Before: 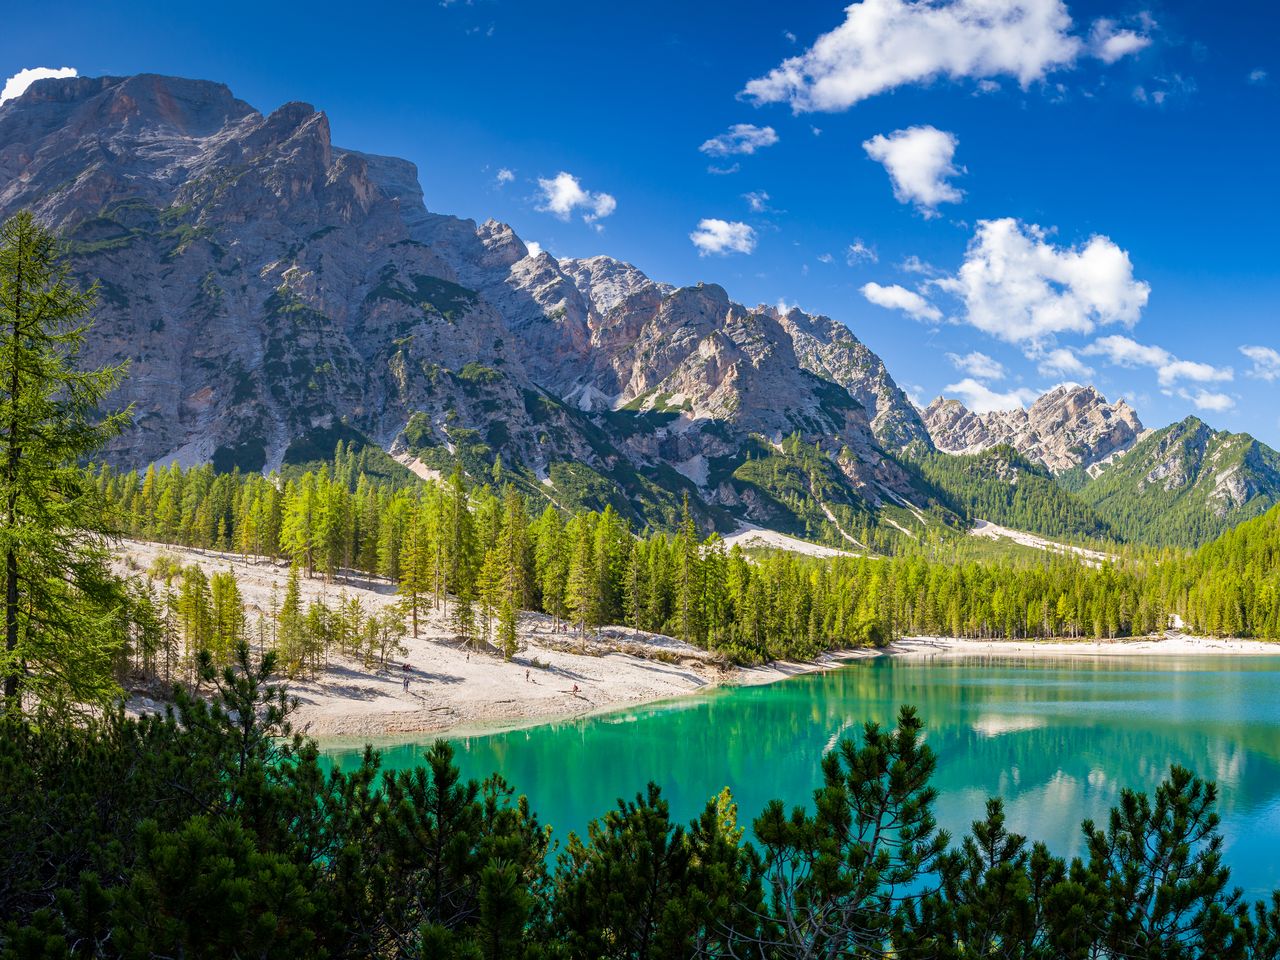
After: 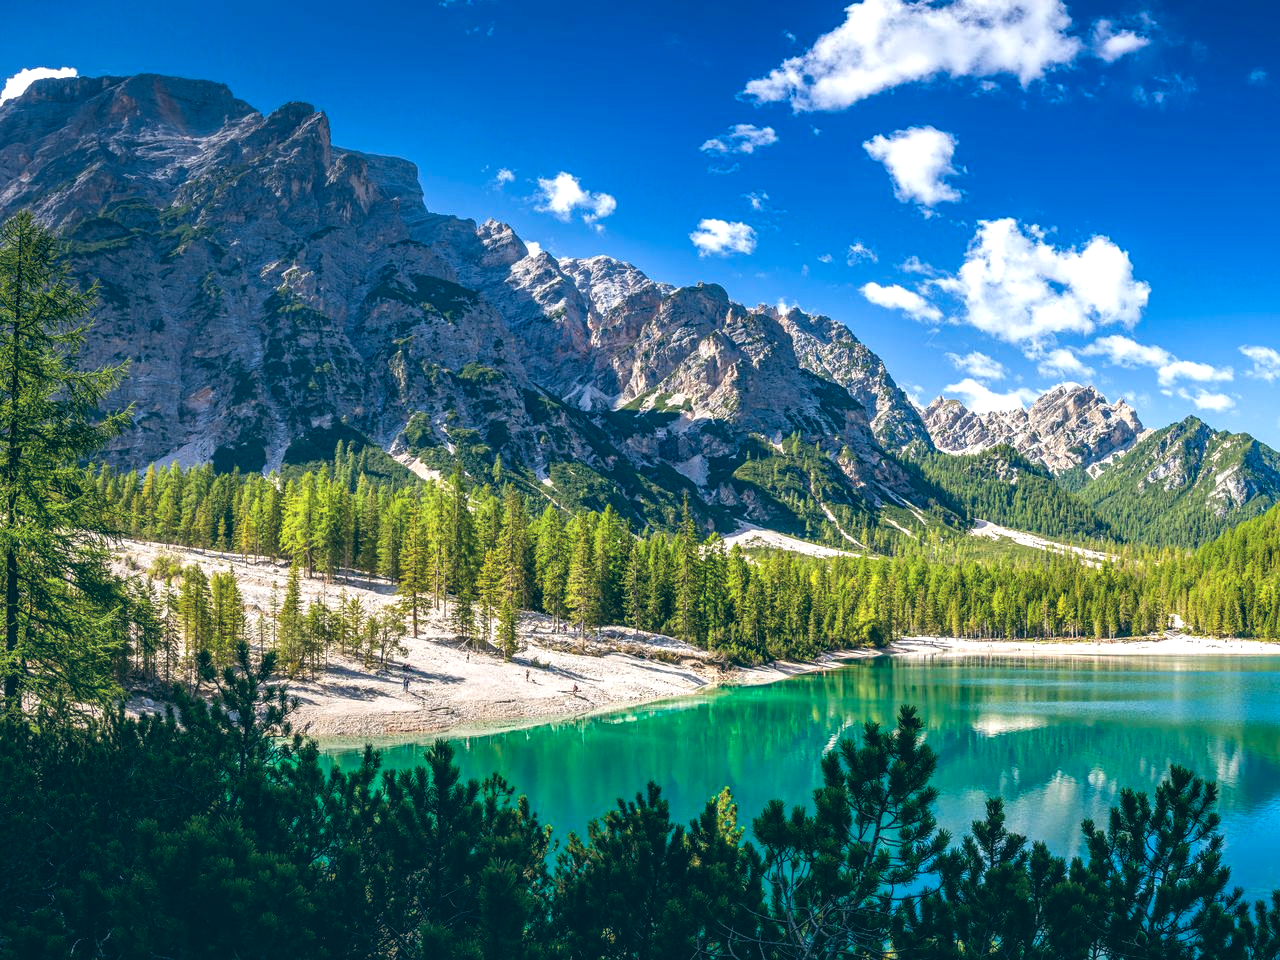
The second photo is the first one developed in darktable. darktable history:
color balance: lift [1.016, 0.983, 1, 1.017], gamma [0.958, 1, 1, 1], gain [0.981, 1.007, 0.993, 1.002], input saturation 118.26%, contrast 13.43%, contrast fulcrum 21.62%, output saturation 82.76%
local contrast: detail 130%
